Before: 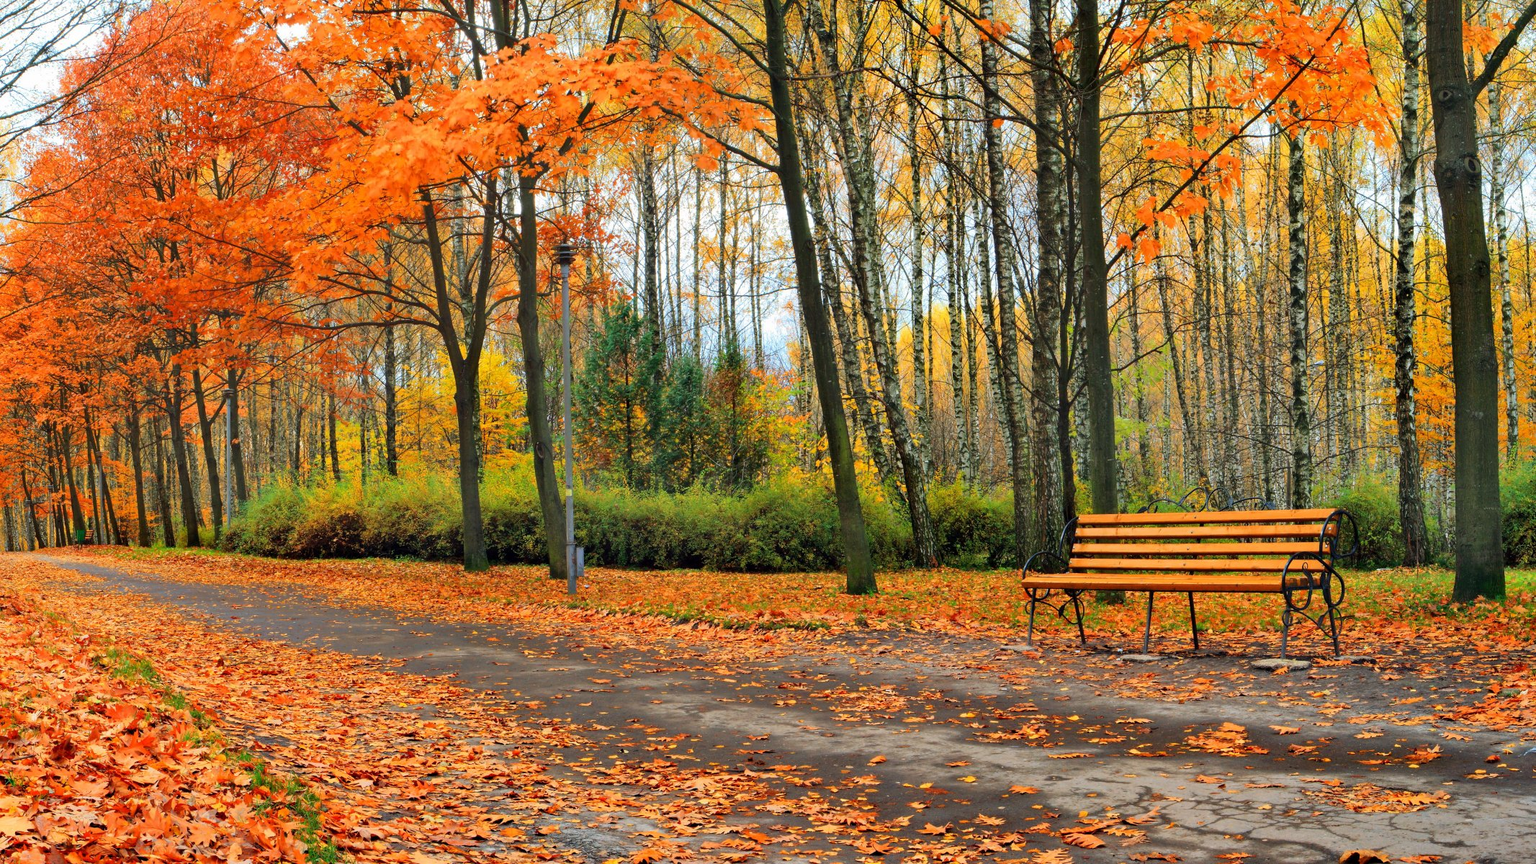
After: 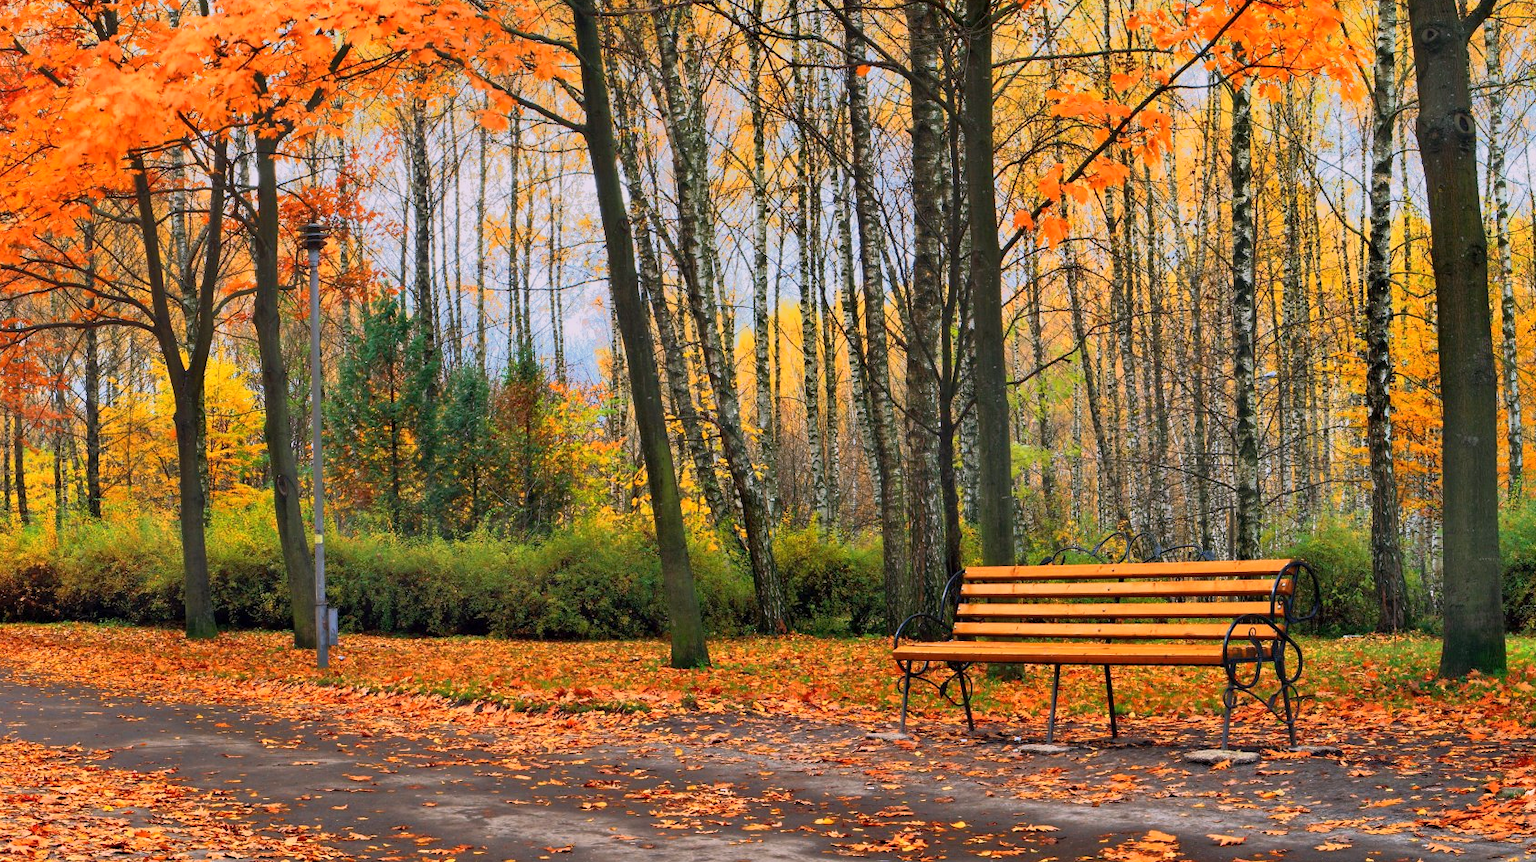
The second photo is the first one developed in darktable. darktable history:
tone equalizer: -7 EV -0.63 EV, -6 EV 1 EV, -5 EV -0.45 EV, -4 EV 0.43 EV, -3 EV 0.41 EV, -2 EV 0.15 EV, -1 EV -0.15 EV, +0 EV -0.39 EV, smoothing diameter 25%, edges refinement/feathering 10, preserve details guided filter
crop and rotate: left 20.74%, top 7.912%, right 0.375%, bottom 13.378%
white balance: red 1.05, blue 1.072
